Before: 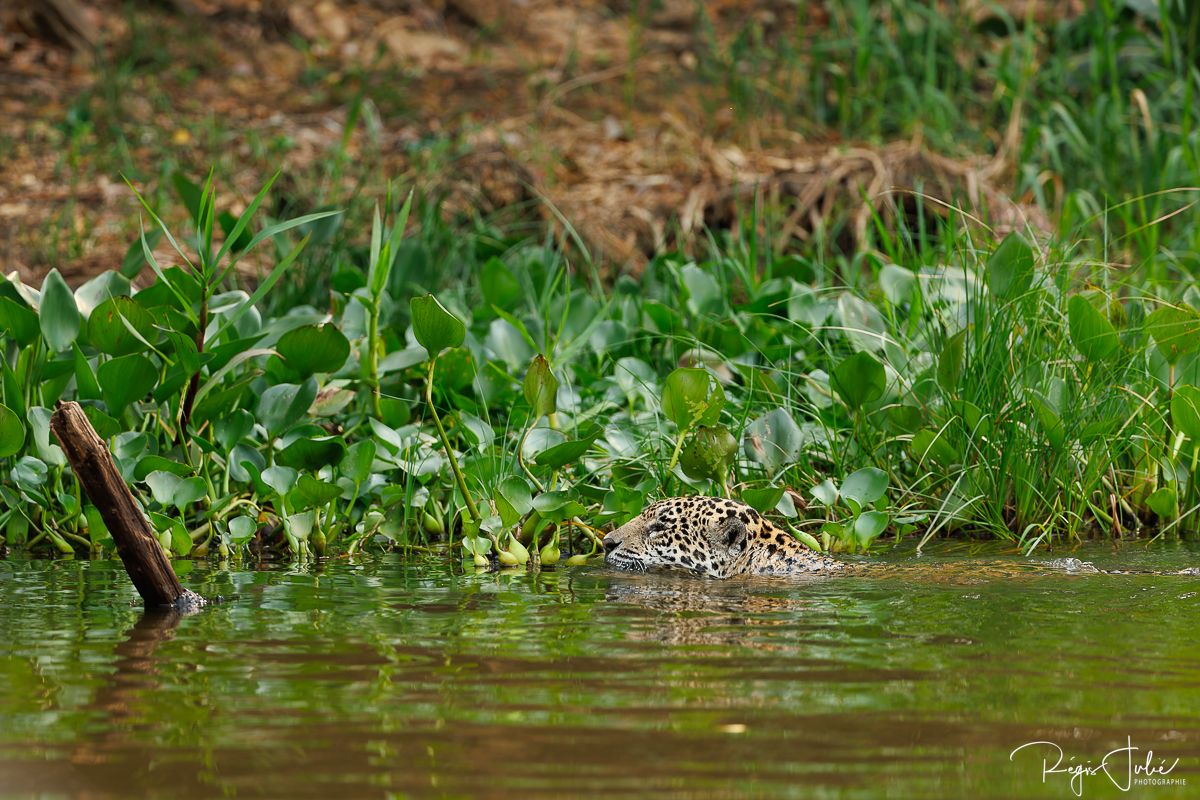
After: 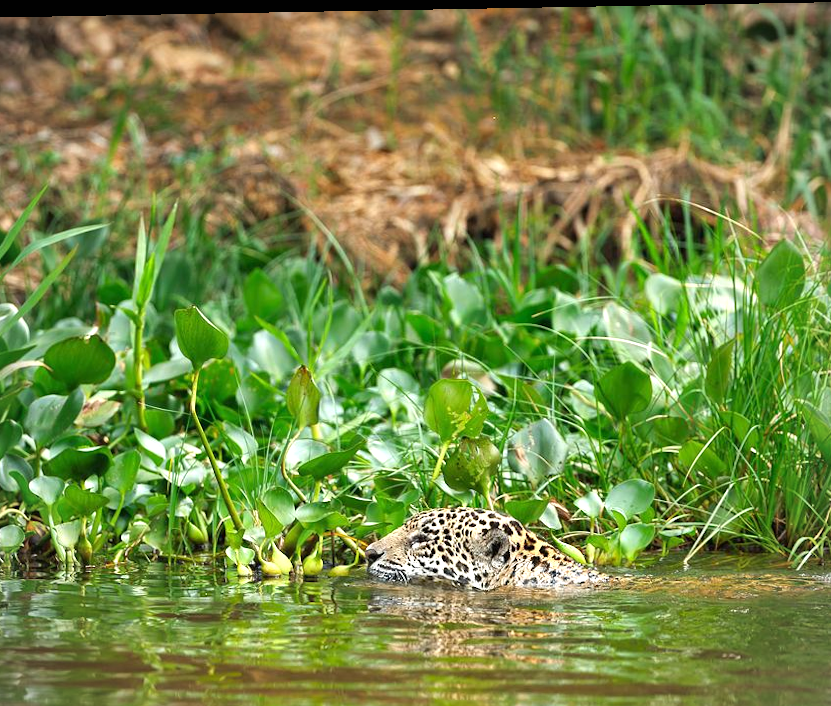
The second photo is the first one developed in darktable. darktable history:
crop: left 18.479%, right 12.2%, bottom 13.971%
rotate and perspective: lens shift (horizontal) -0.055, automatic cropping off
exposure: black level correction 0, exposure 0.877 EV, compensate exposure bias true, compensate highlight preservation false
vignetting: fall-off start 91.19%
